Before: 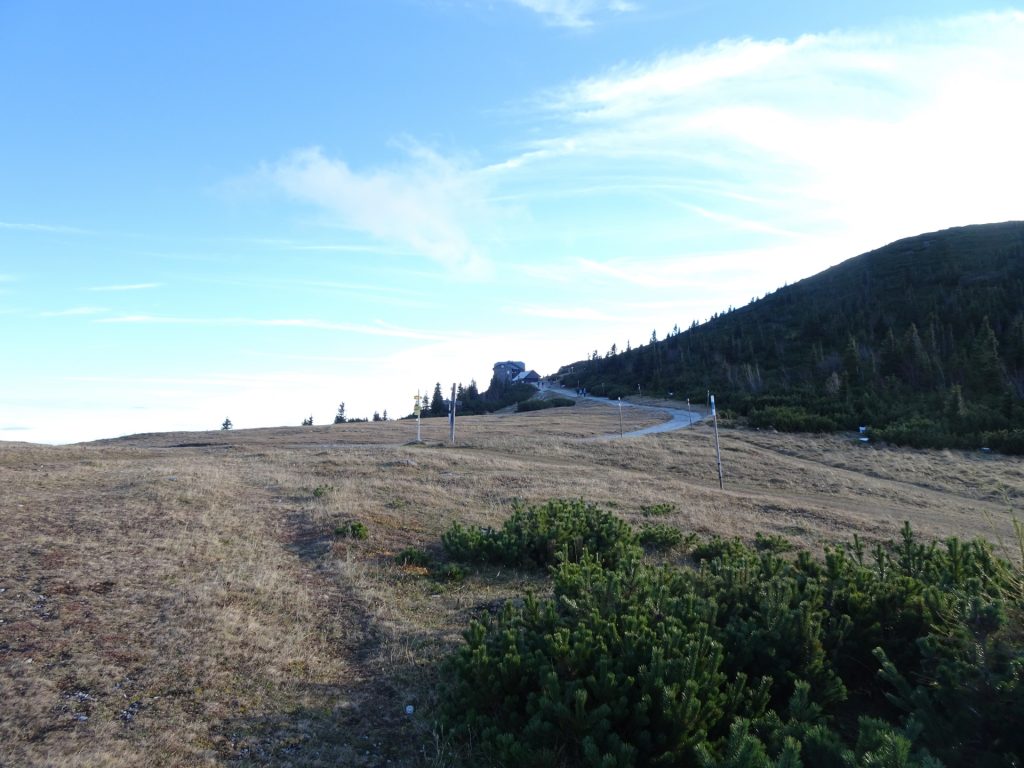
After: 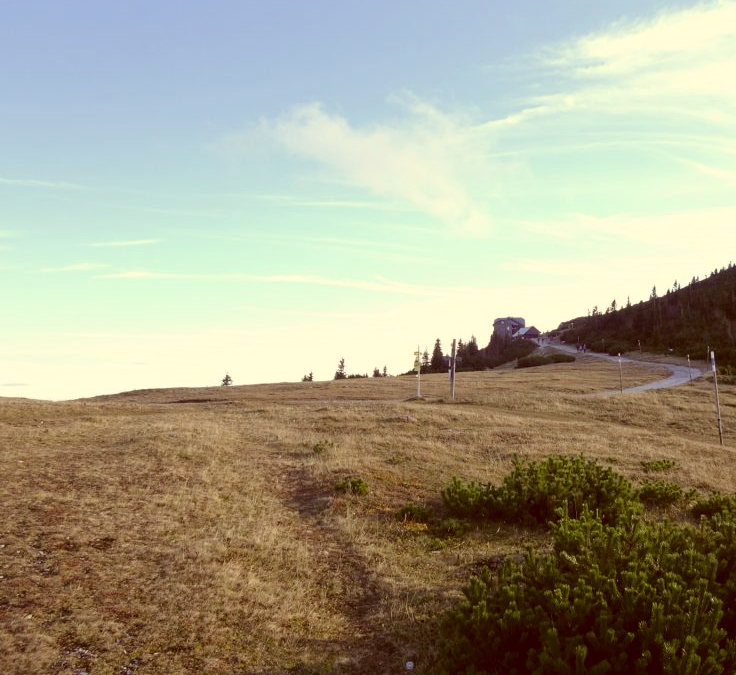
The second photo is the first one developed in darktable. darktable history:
color correction: highlights a* 1.12, highlights b* 24.26, shadows a* 15.58, shadows b* 24.26
crop: top 5.803%, right 27.864%, bottom 5.804%
white balance: red 0.976, blue 1.04
